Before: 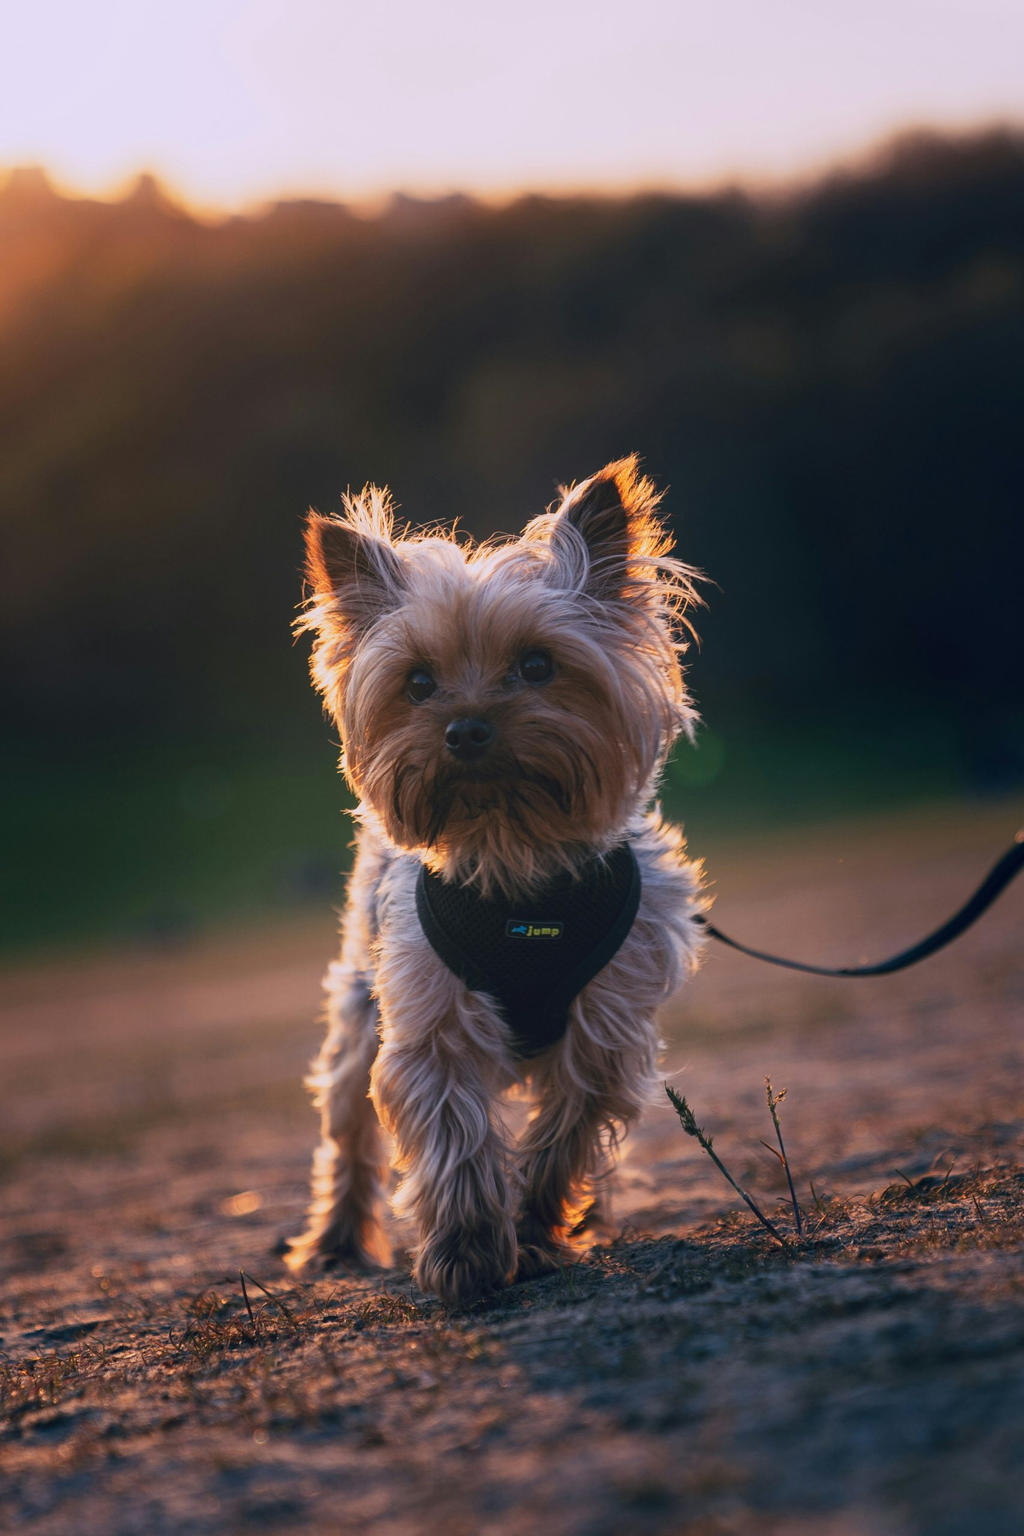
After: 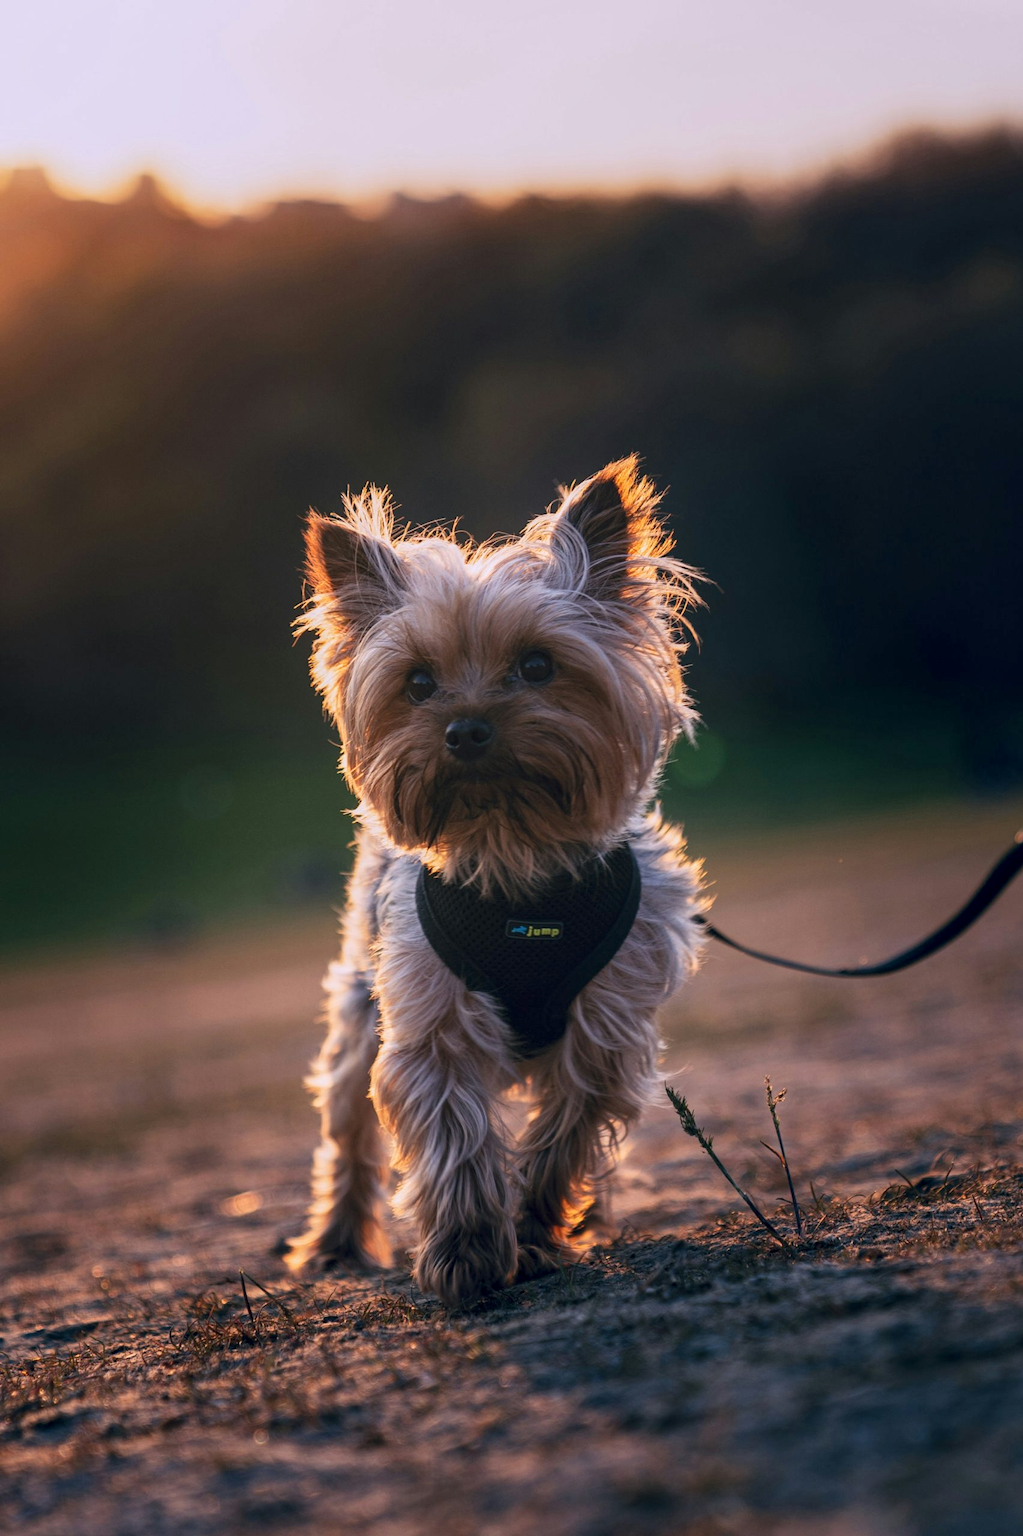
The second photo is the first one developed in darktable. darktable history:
local contrast: shadows 91%, midtone range 0.493
